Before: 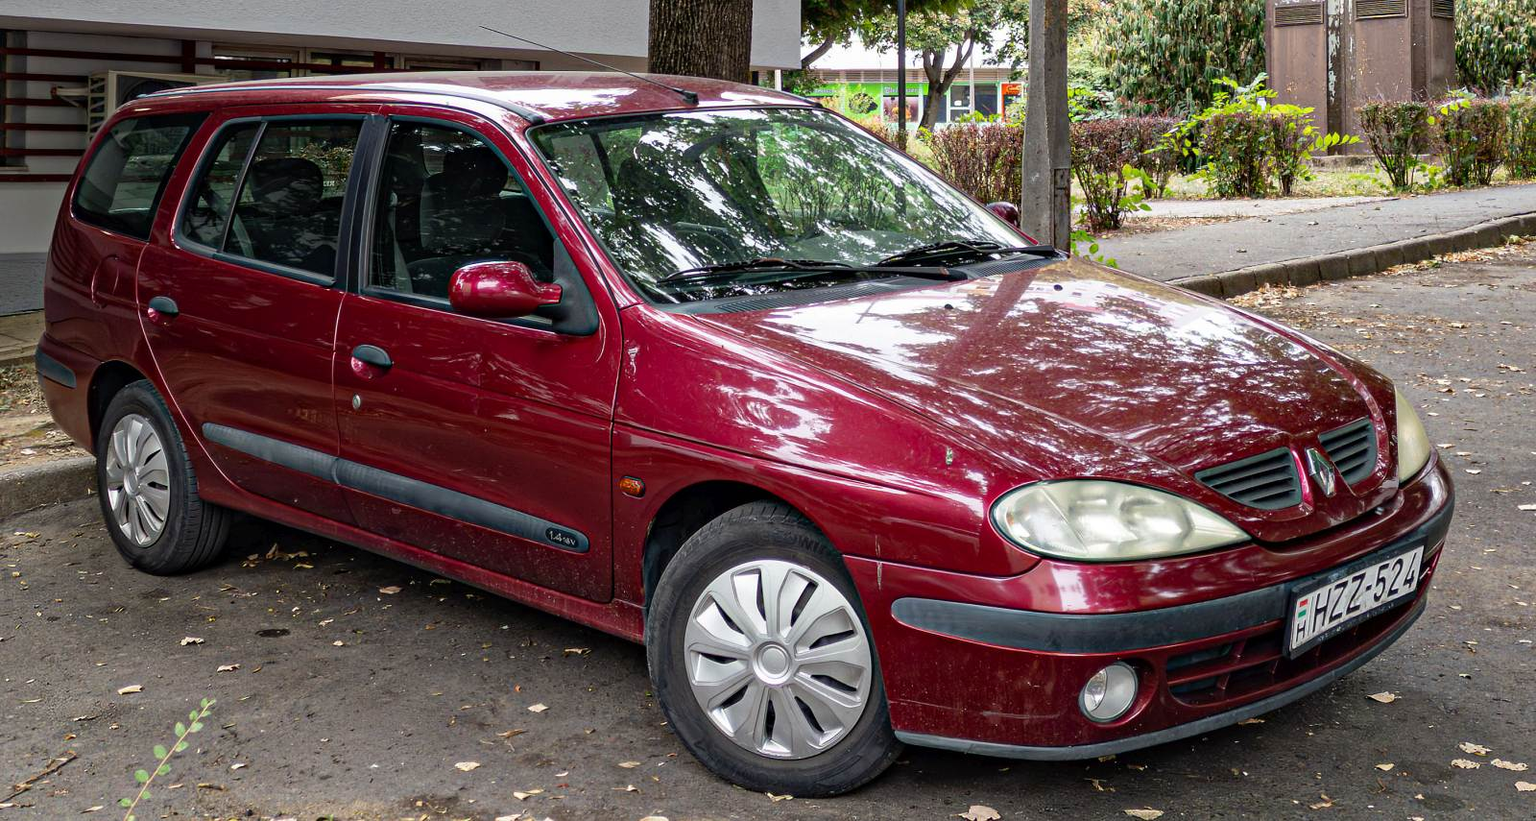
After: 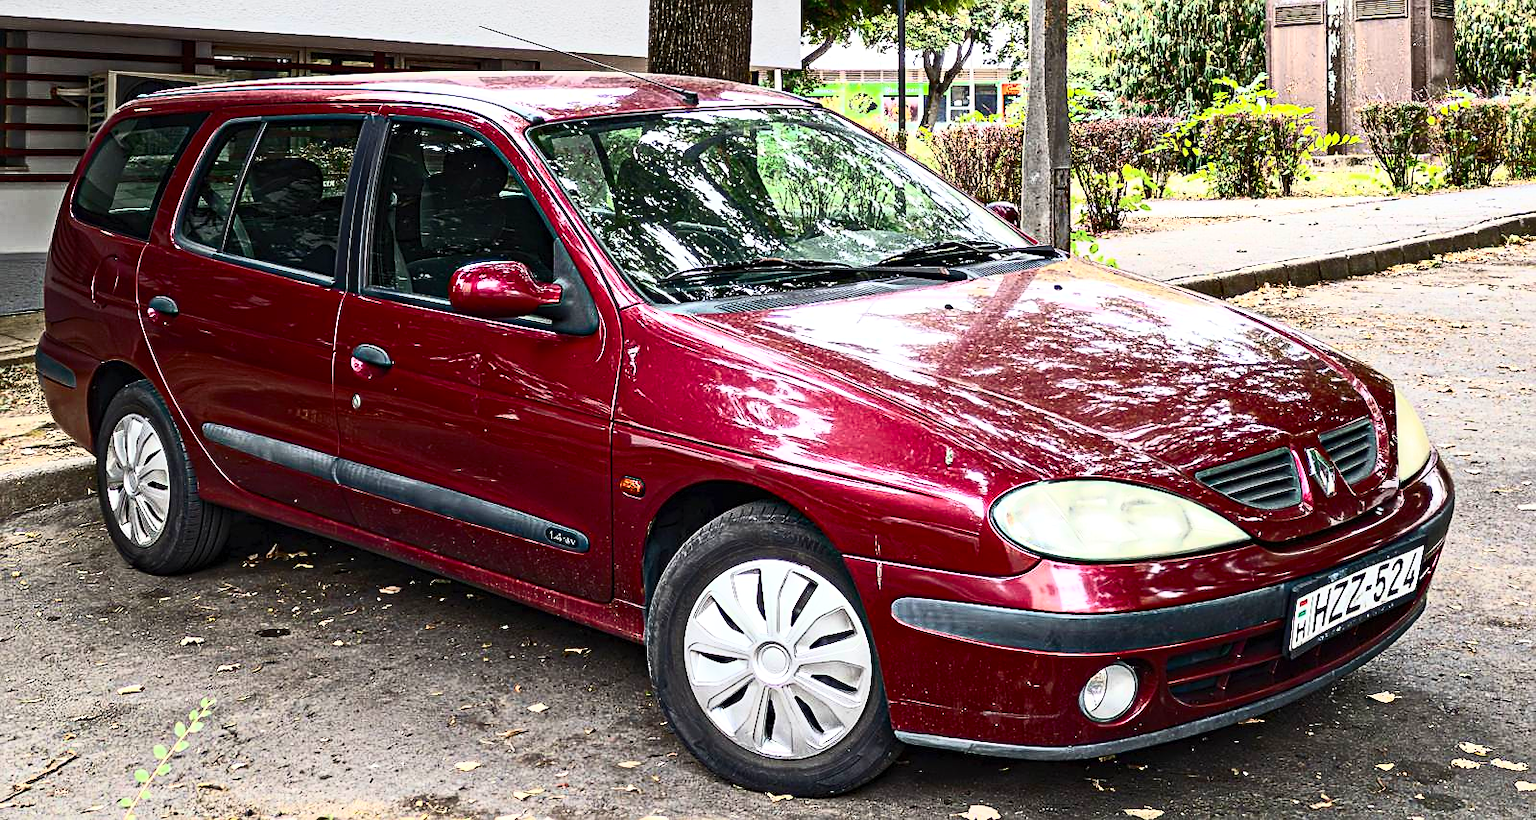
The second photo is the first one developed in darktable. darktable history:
exposure: exposure 0.266 EV, compensate exposure bias true, compensate highlight preservation false
sharpen: amount 0.496
contrast brightness saturation: contrast 0.608, brightness 0.342, saturation 0.143
